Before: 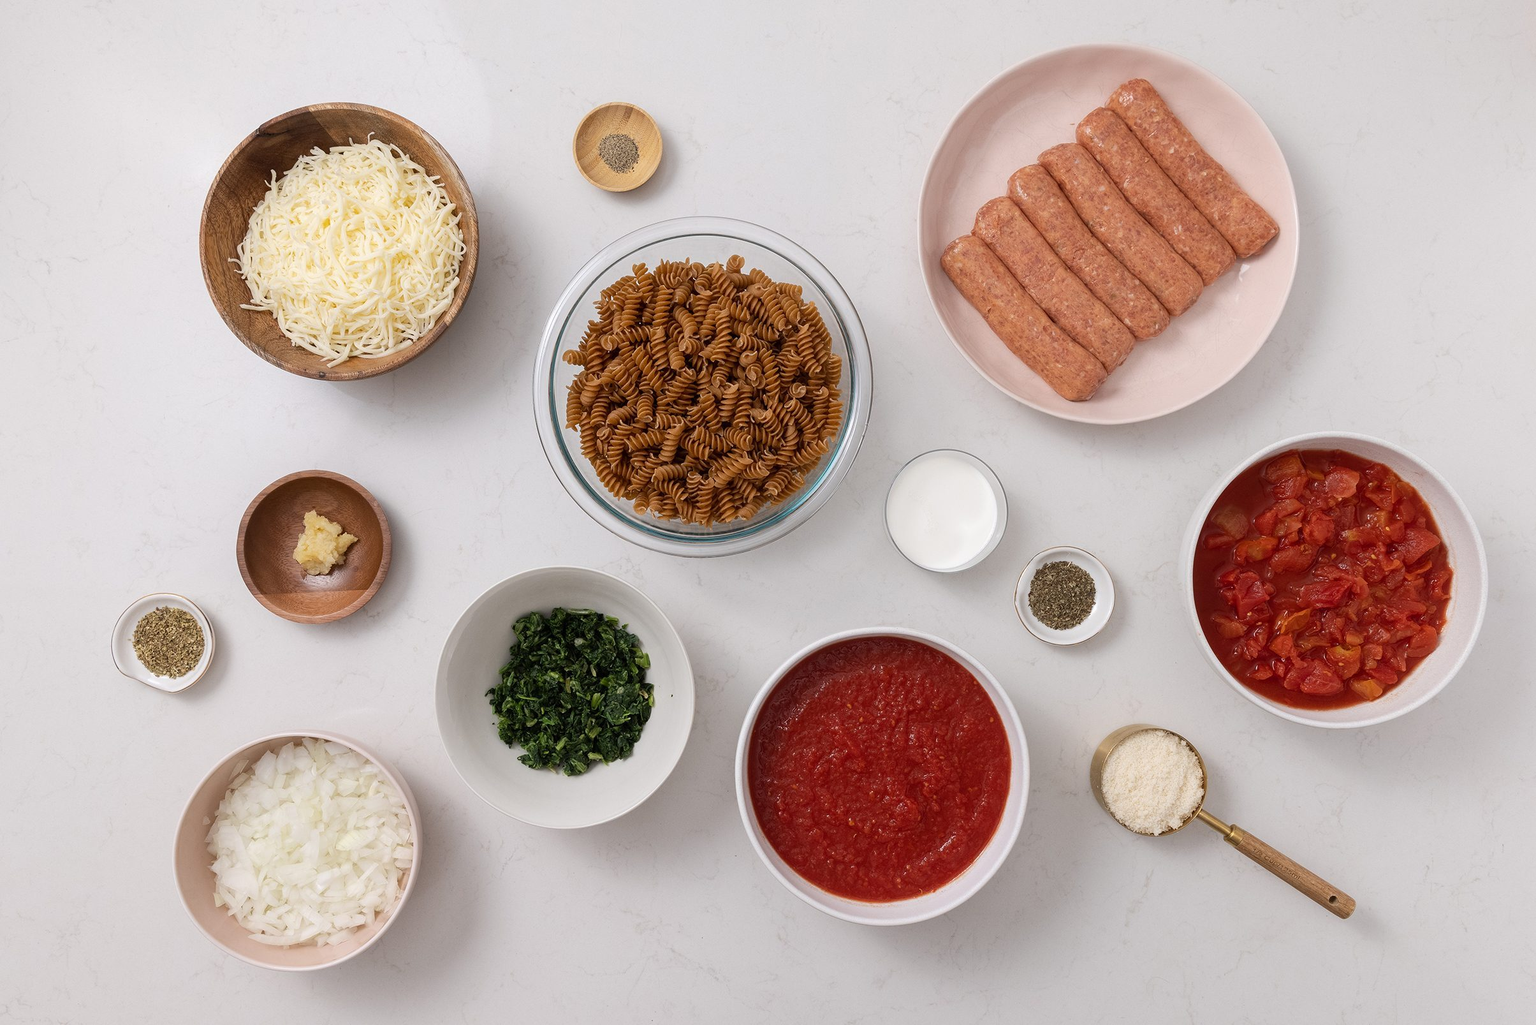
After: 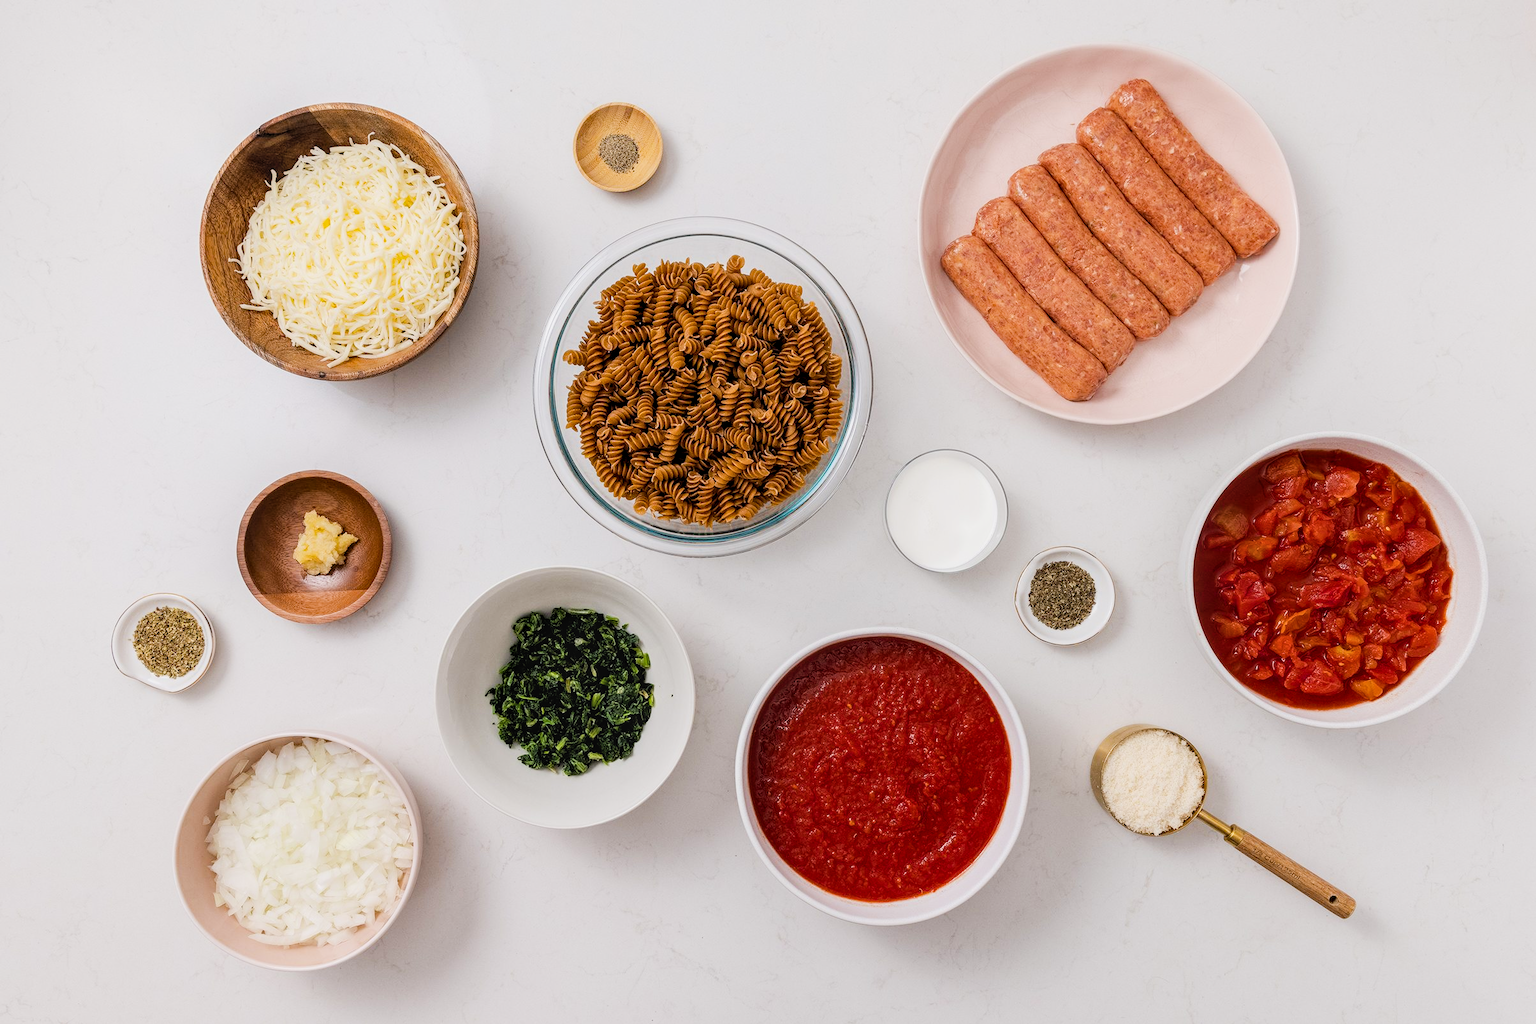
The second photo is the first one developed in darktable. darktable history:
filmic rgb: black relative exposure -5 EV, hardness 2.88, contrast 1.2, highlights saturation mix -30%
exposure: black level correction 0, exposure 0.5 EV, compensate highlight preservation false
color balance rgb: perceptual saturation grading › global saturation 20%, global vibrance 20%
local contrast: on, module defaults
